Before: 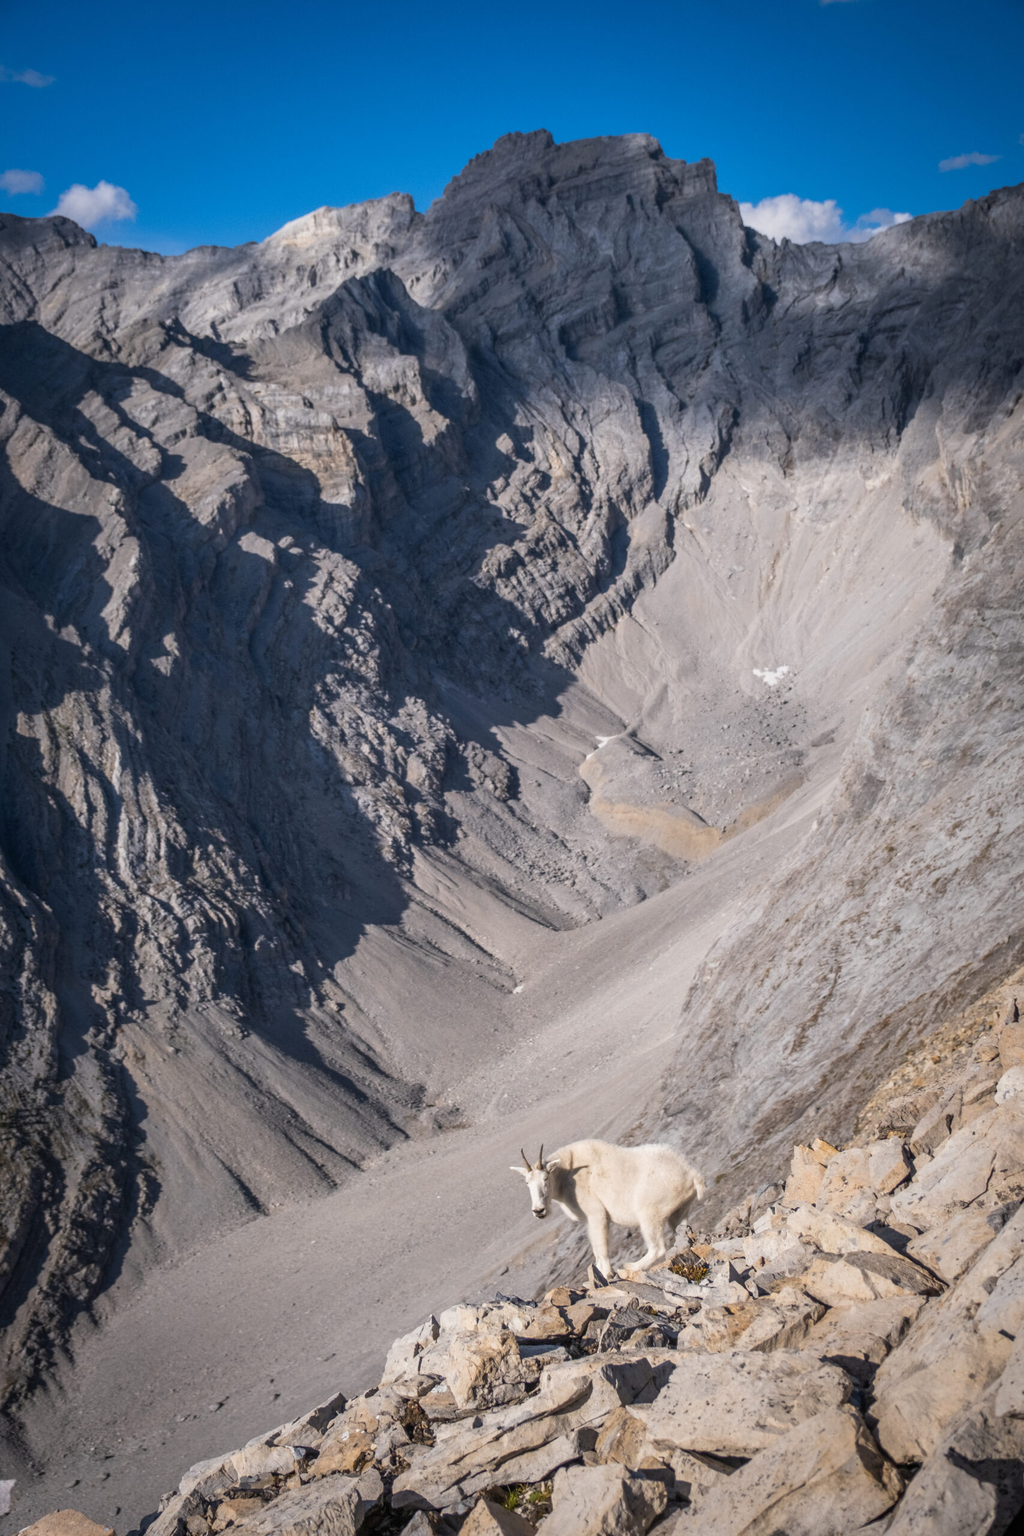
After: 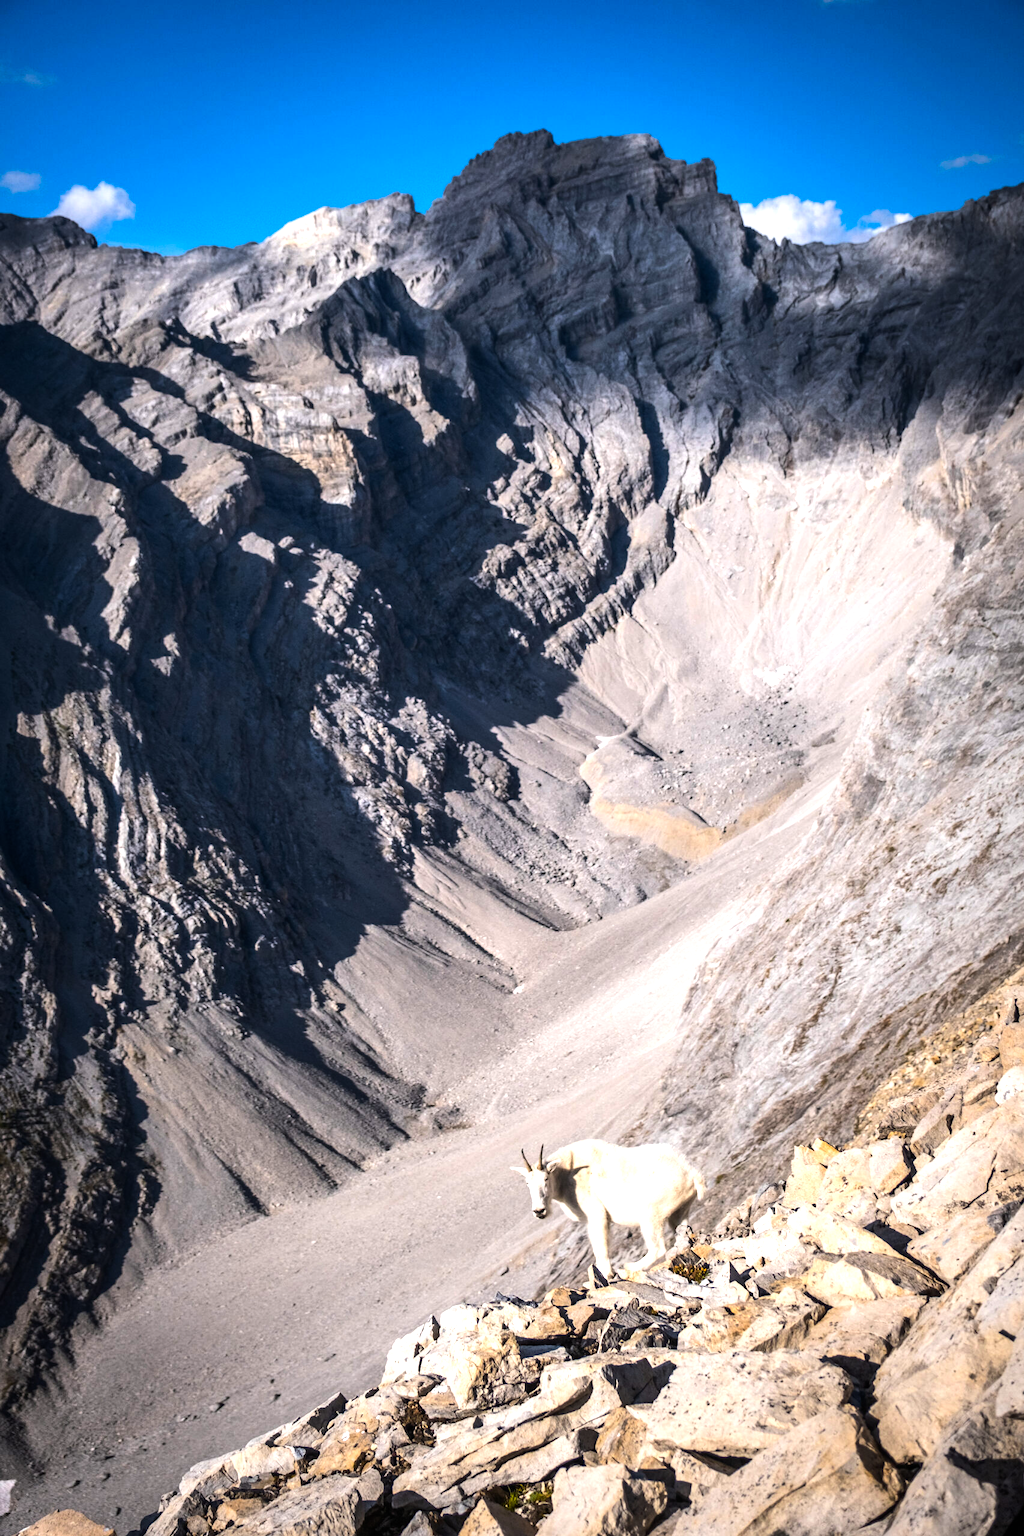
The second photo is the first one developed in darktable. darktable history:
rotate and perspective: automatic cropping off
tone equalizer: -8 EV -1.08 EV, -7 EV -1.01 EV, -6 EV -0.867 EV, -5 EV -0.578 EV, -3 EV 0.578 EV, -2 EV 0.867 EV, -1 EV 1.01 EV, +0 EV 1.08 EV, edges refinement/feathering 500, mask exposure compensation -1.57 EV, preserve details no
color balance rgb: perceptual saturation grading › global saturation 20%, global vibrance 20%
